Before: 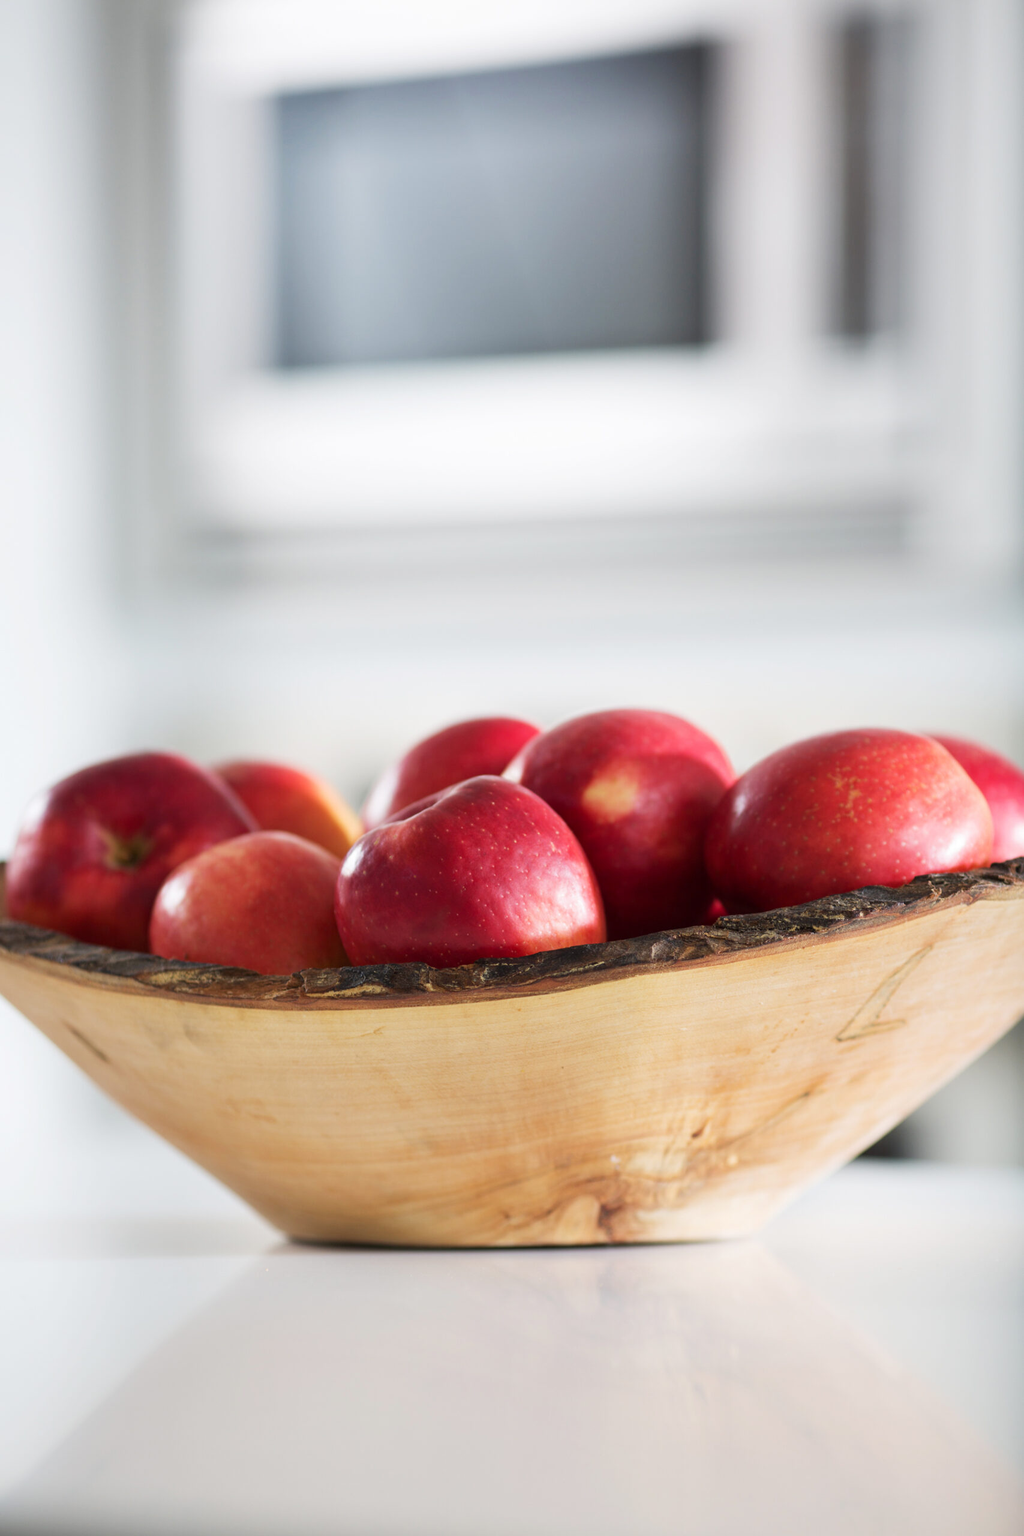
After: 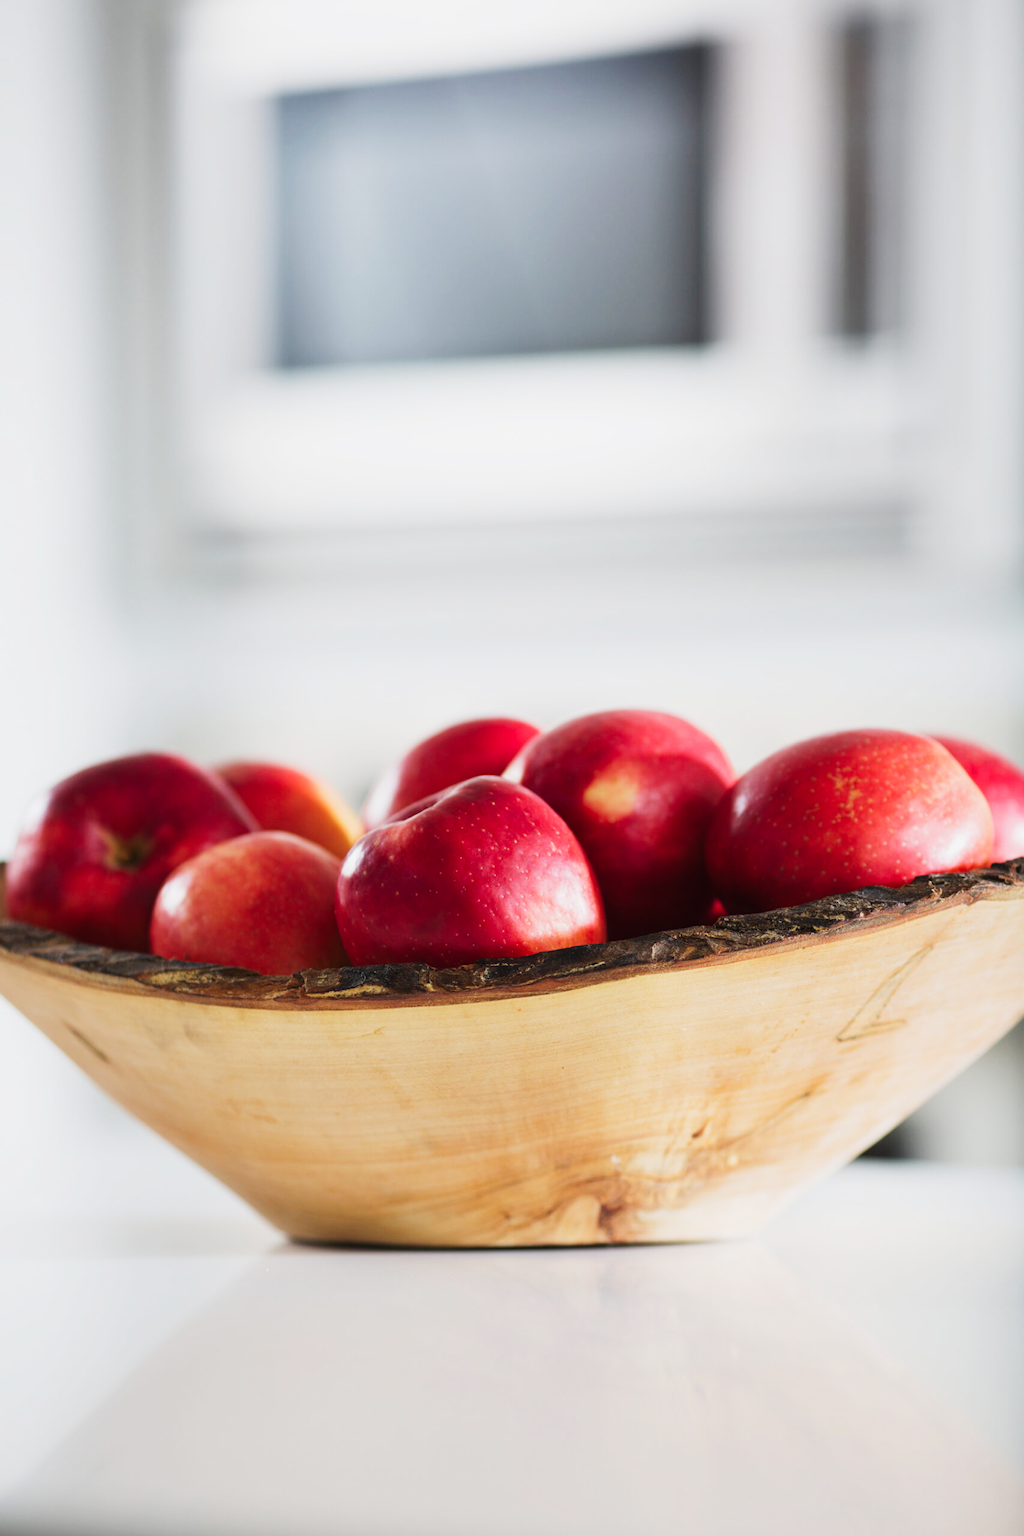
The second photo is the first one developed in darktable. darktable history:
tone curve: curves: ch0 [(0, 0.011) (0.139, 0.106) (0.295, 0.271) (0.499, 0.523) (0.739, 0.782) (0.857, 0.879) (1, 0.967)]; ch1 [(0, 0) (0.272, 0.249) (0.39, 0.379) (0.469, 0.456) (0.495, 0.497) (0.524, 0.53) (0.588, 0.62) (0.725, 0.779) (1, 1)]; ch2 [(0, 0) (0.125, 0.089) (0.35, 0.317) (0.437, 0.42) (0.502, 0.499) (0.533, 0.553) (0.599, 0.638) (1, 1)], preserve colors none
